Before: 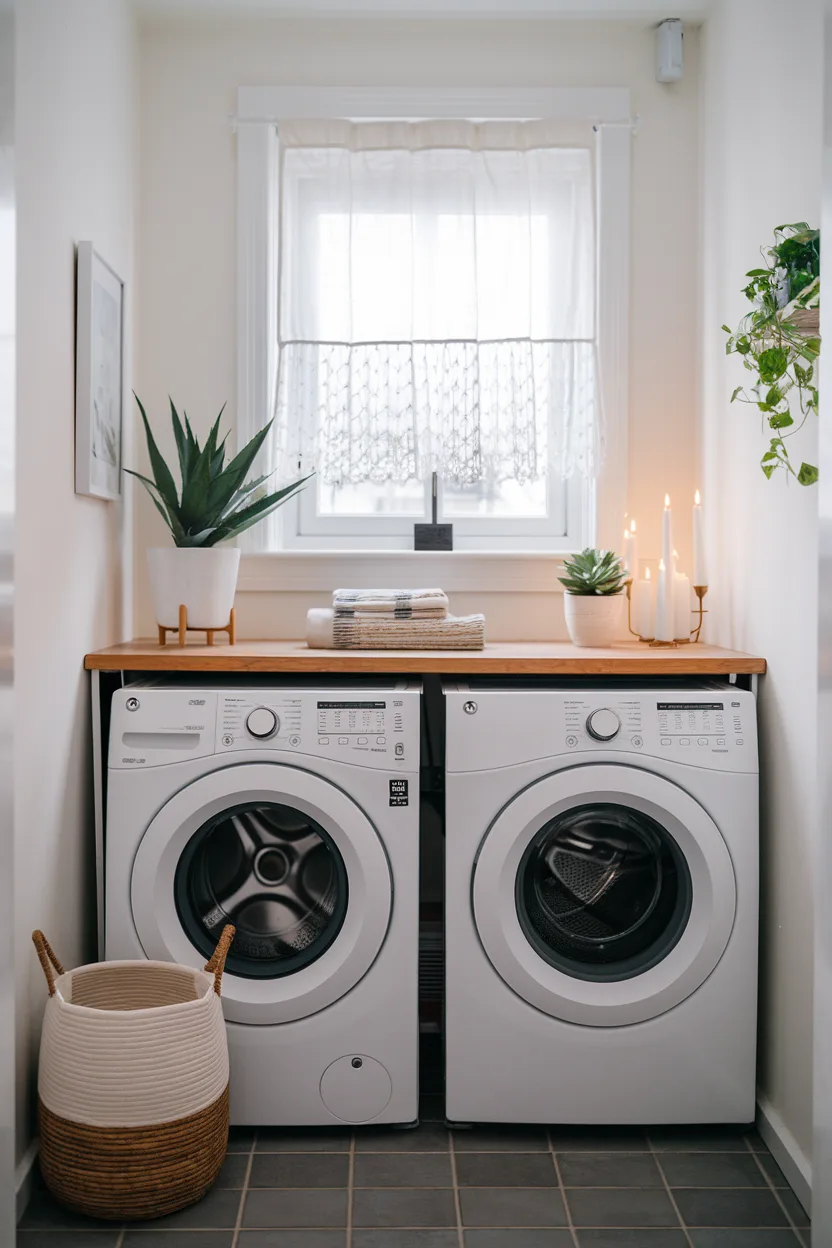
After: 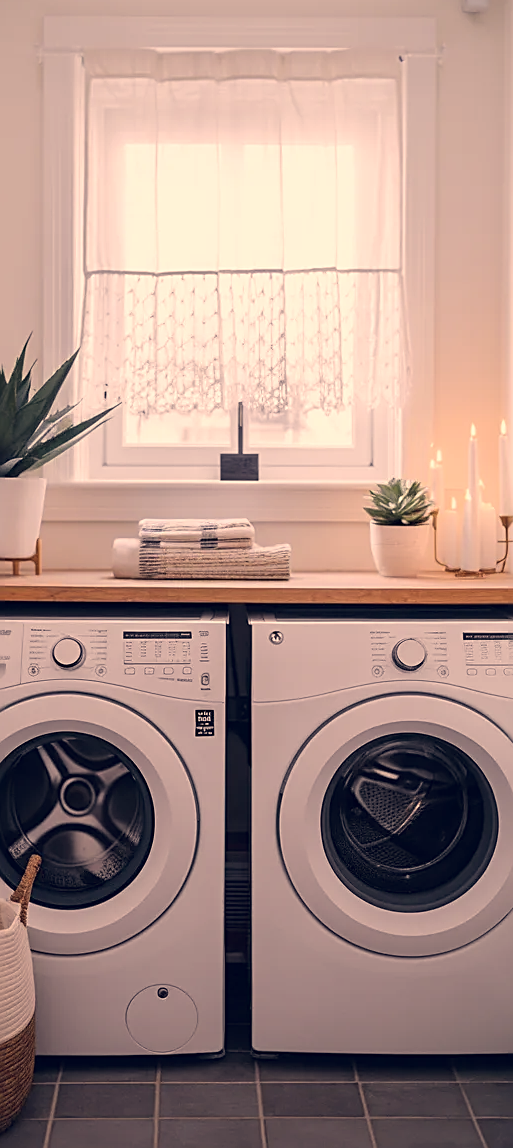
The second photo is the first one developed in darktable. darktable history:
crop and rotate: left 23.378%, top 5.642%, right 14.859%, bottom 2.365%
sharpen: on, module defaults
color correction: highlights a* 20.13, highlights b* 26.74, shadows a* 3.42, shadows b* -18, saturation 0.759
